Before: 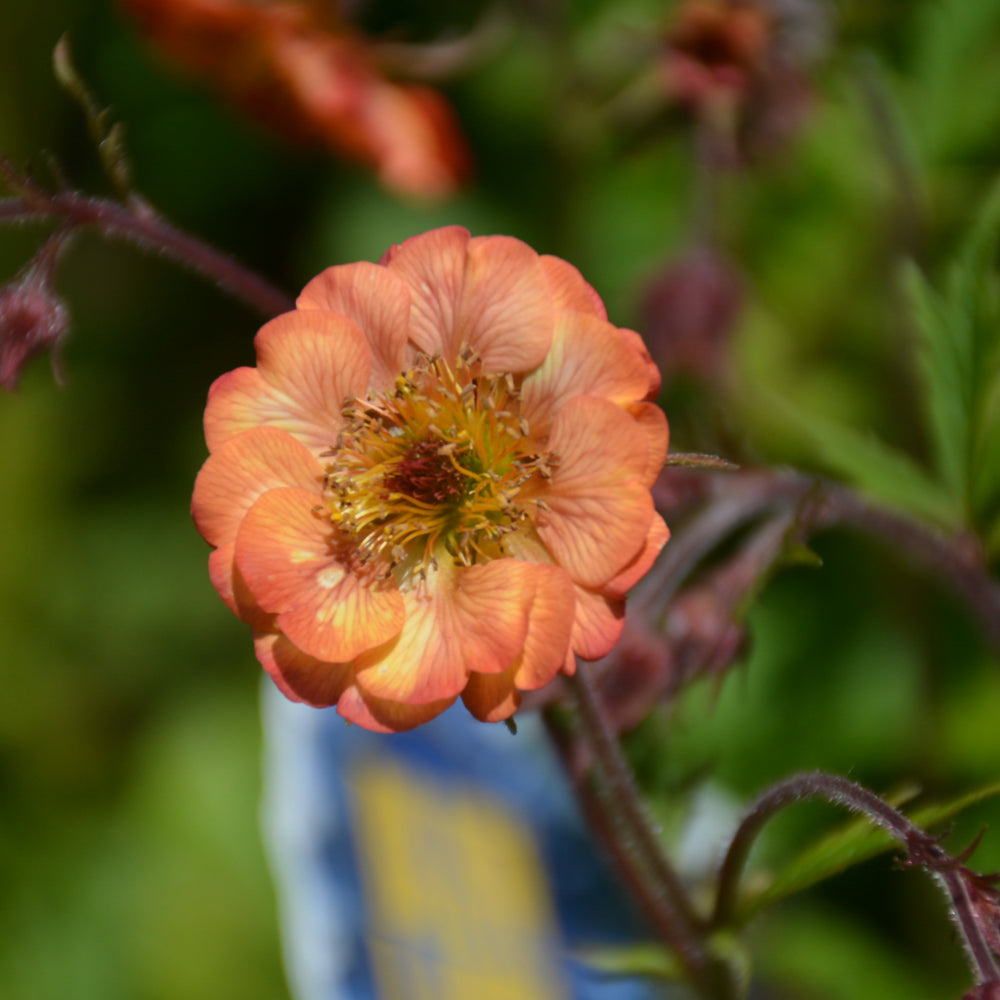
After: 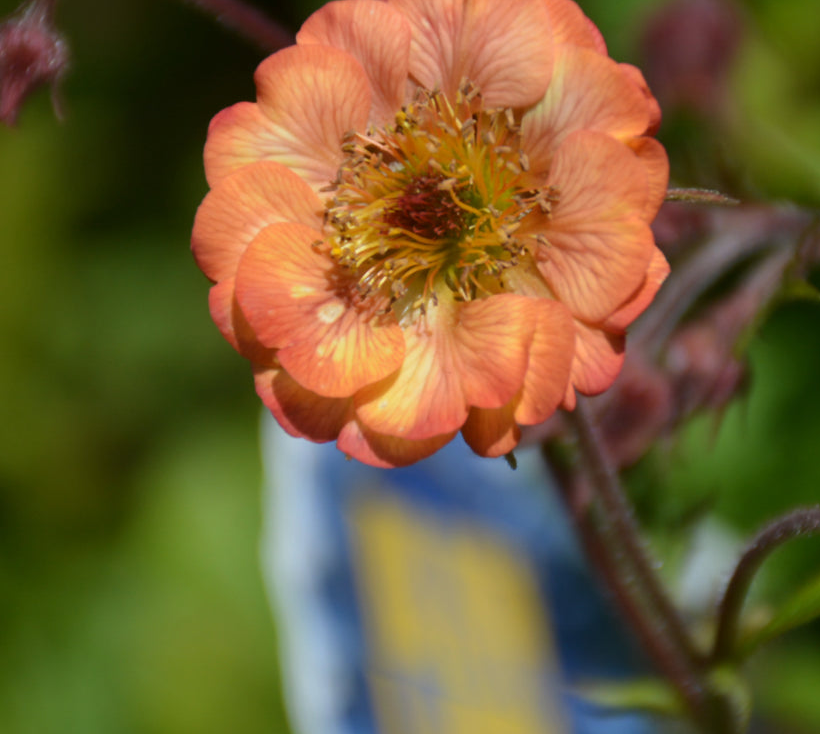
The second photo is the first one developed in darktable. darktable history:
crop: top 26.531%, right 17.959%
tone equalizer: on, module defaults
